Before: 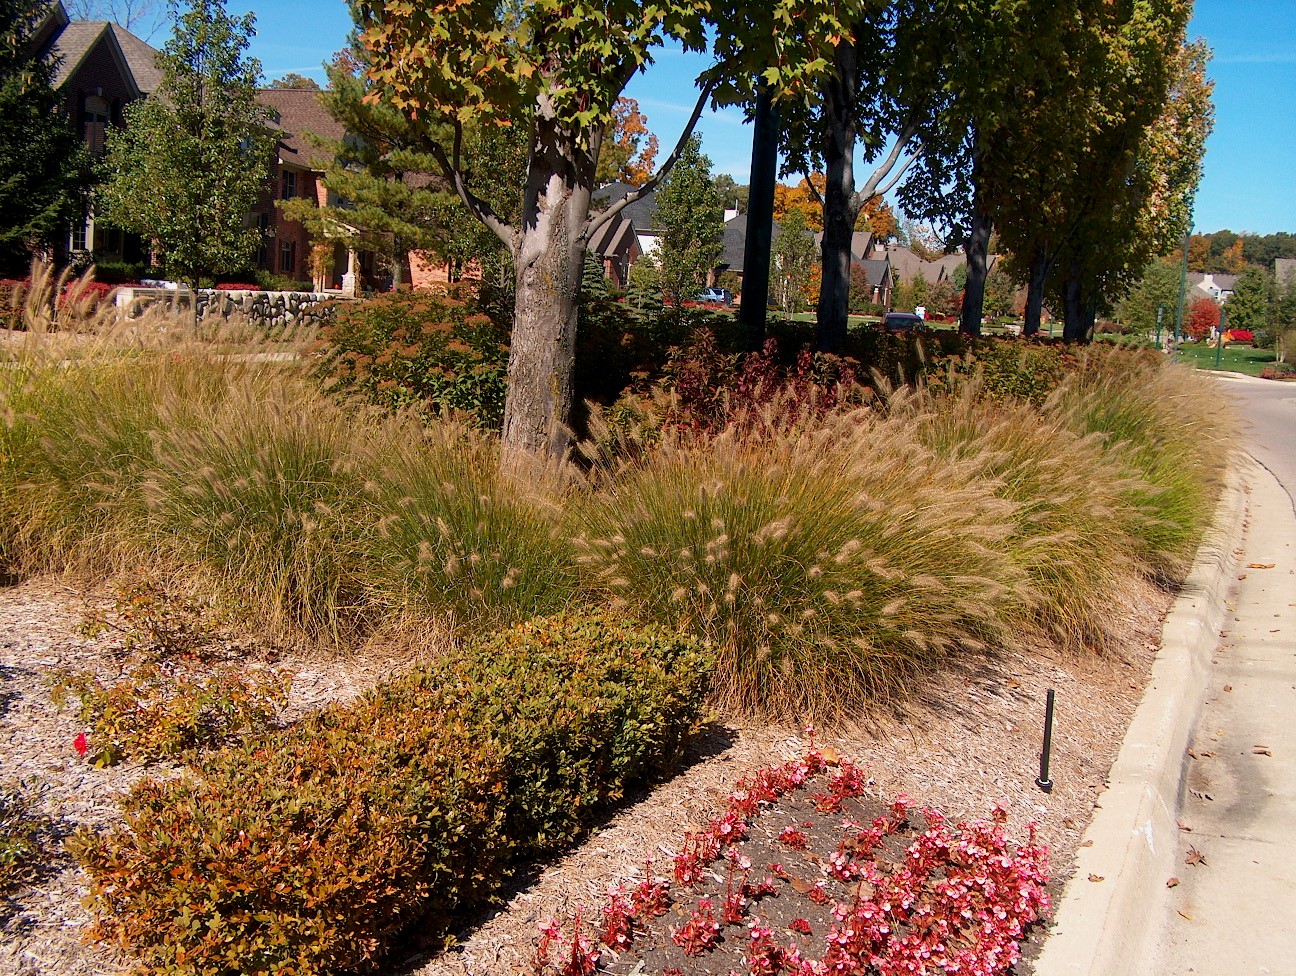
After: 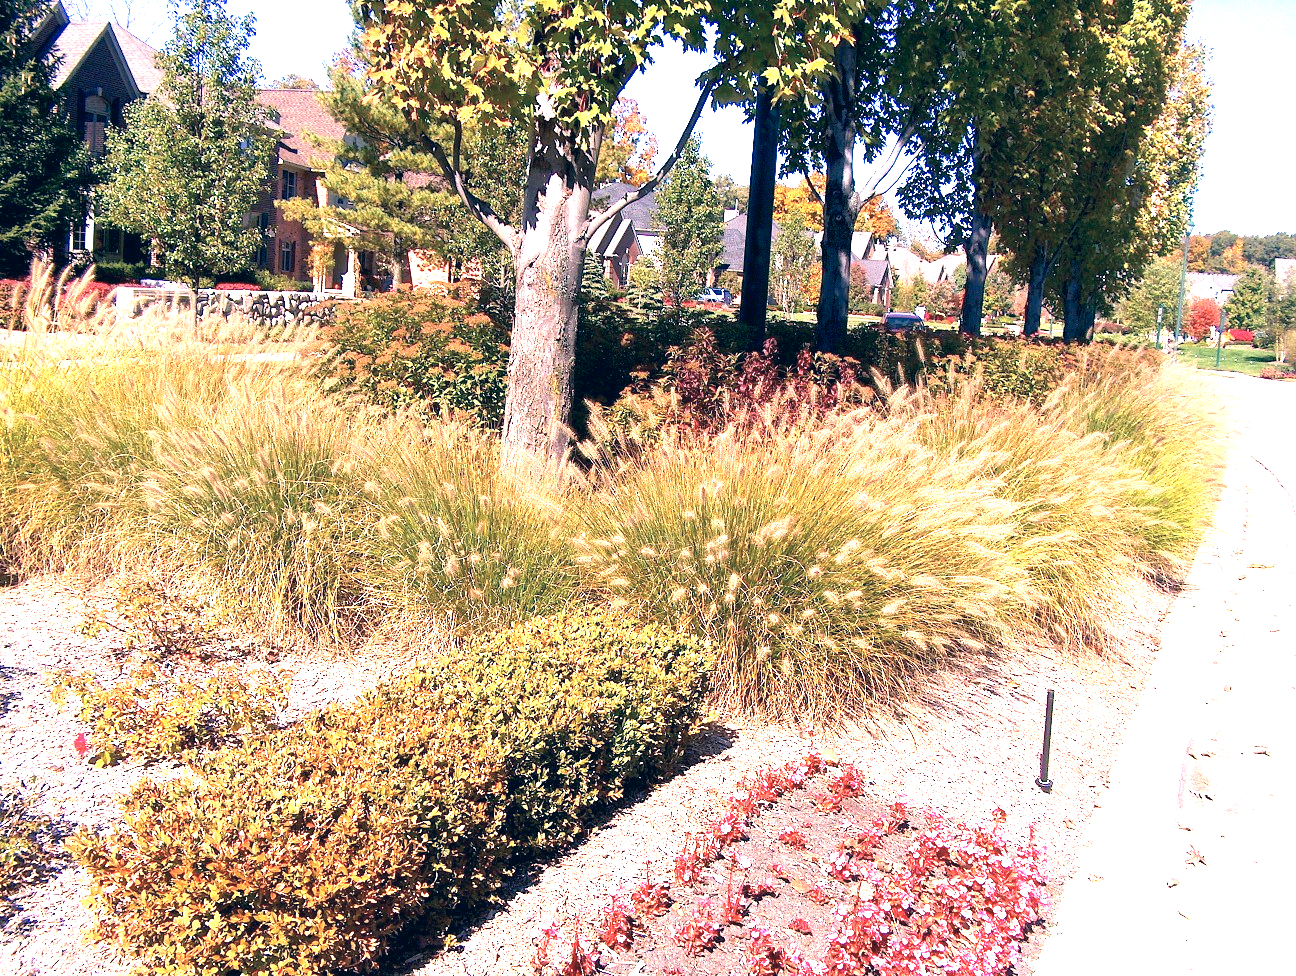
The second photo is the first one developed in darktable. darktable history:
color calibration: illuminant as shot in camera, x 0.379, y 0.397, temperature 4139.46 K
color correction: highlights a* 10.37, highlights b* 14.68, shadows a* -9.78, shadows b* -14.92
exposure: exposure 2.056 EV, compensate highlight preservation false
contrast brightness saturation: saturation -0.151
